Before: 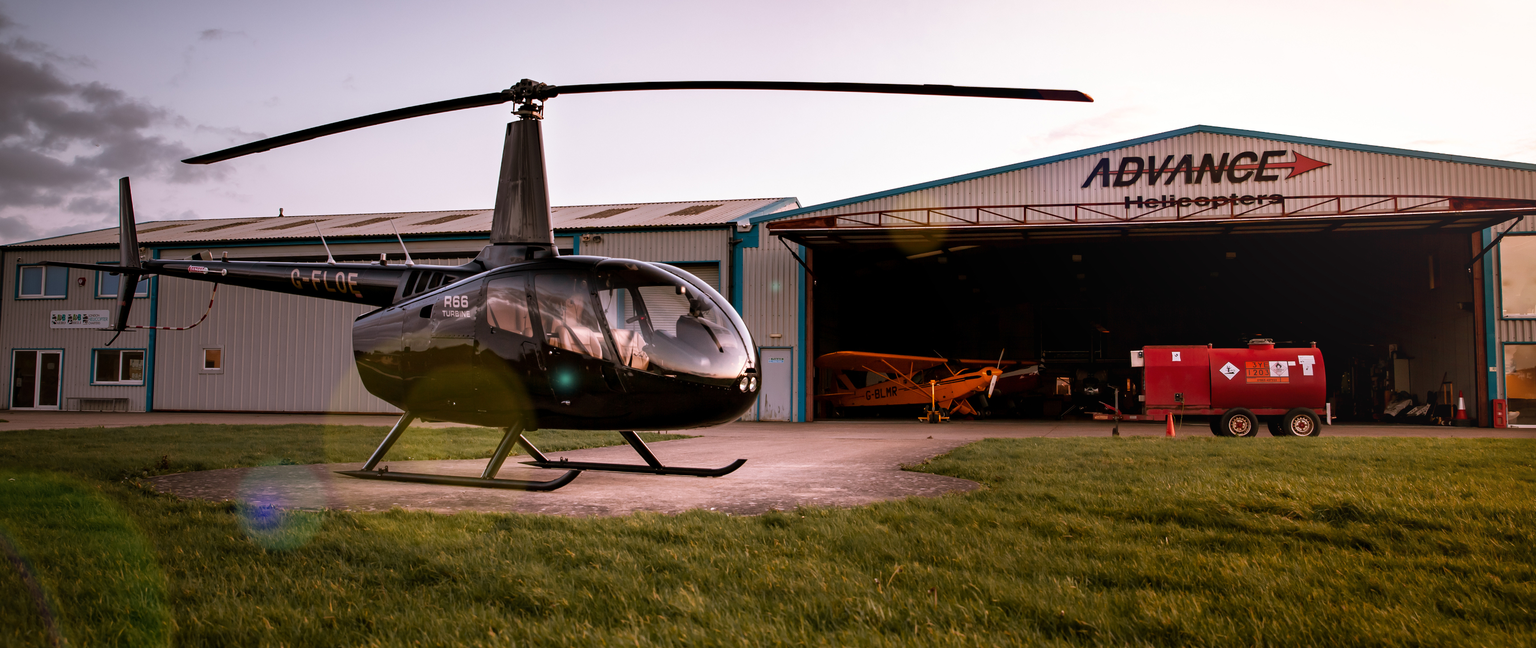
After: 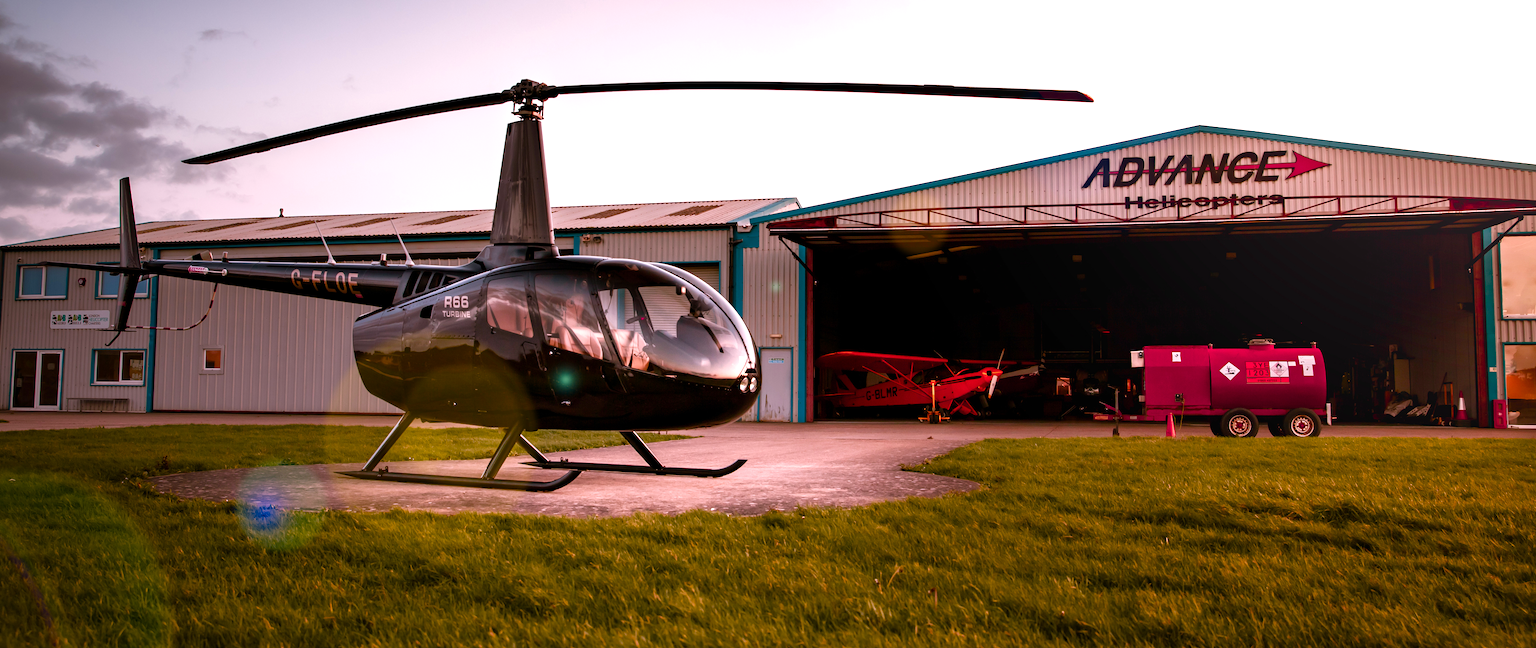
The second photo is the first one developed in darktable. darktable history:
color balance rgb: highlights gain › chroma 2.074%, highlights gain › hue 45.59°, perceptual saturation grading › global saturation 20%, perceptual saturation grading › highlights -25.888%, perceptual saturation grading › shadows 49.407%, hue shift -9.72°, perceptual brilliance grading › global brilliance 11.987%
